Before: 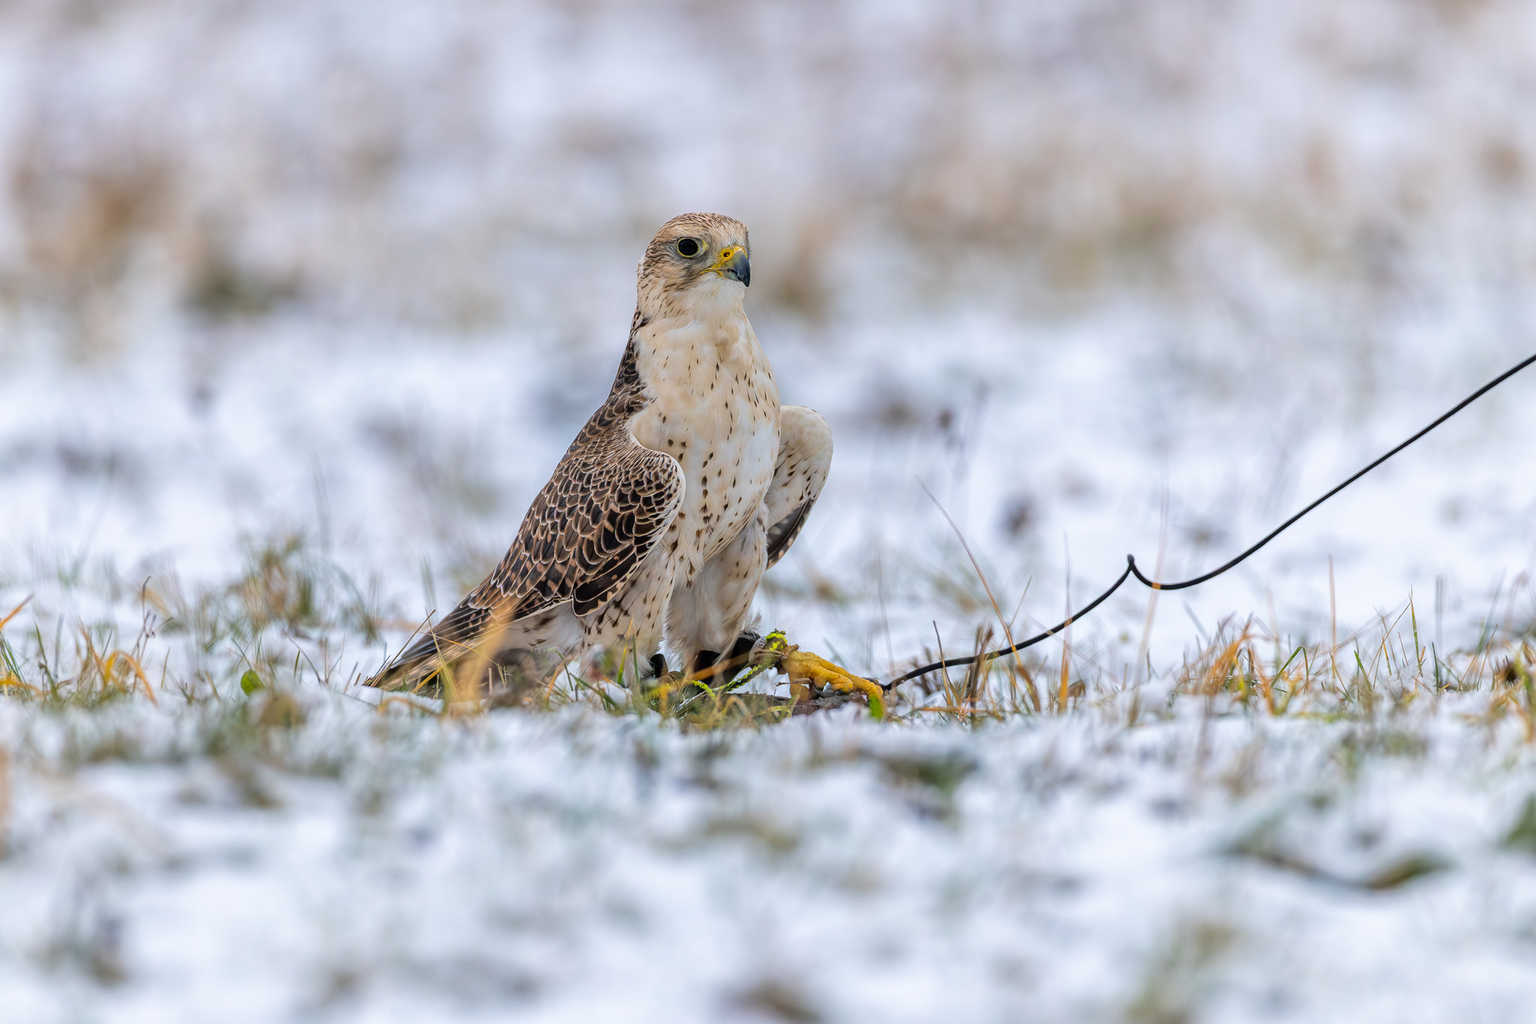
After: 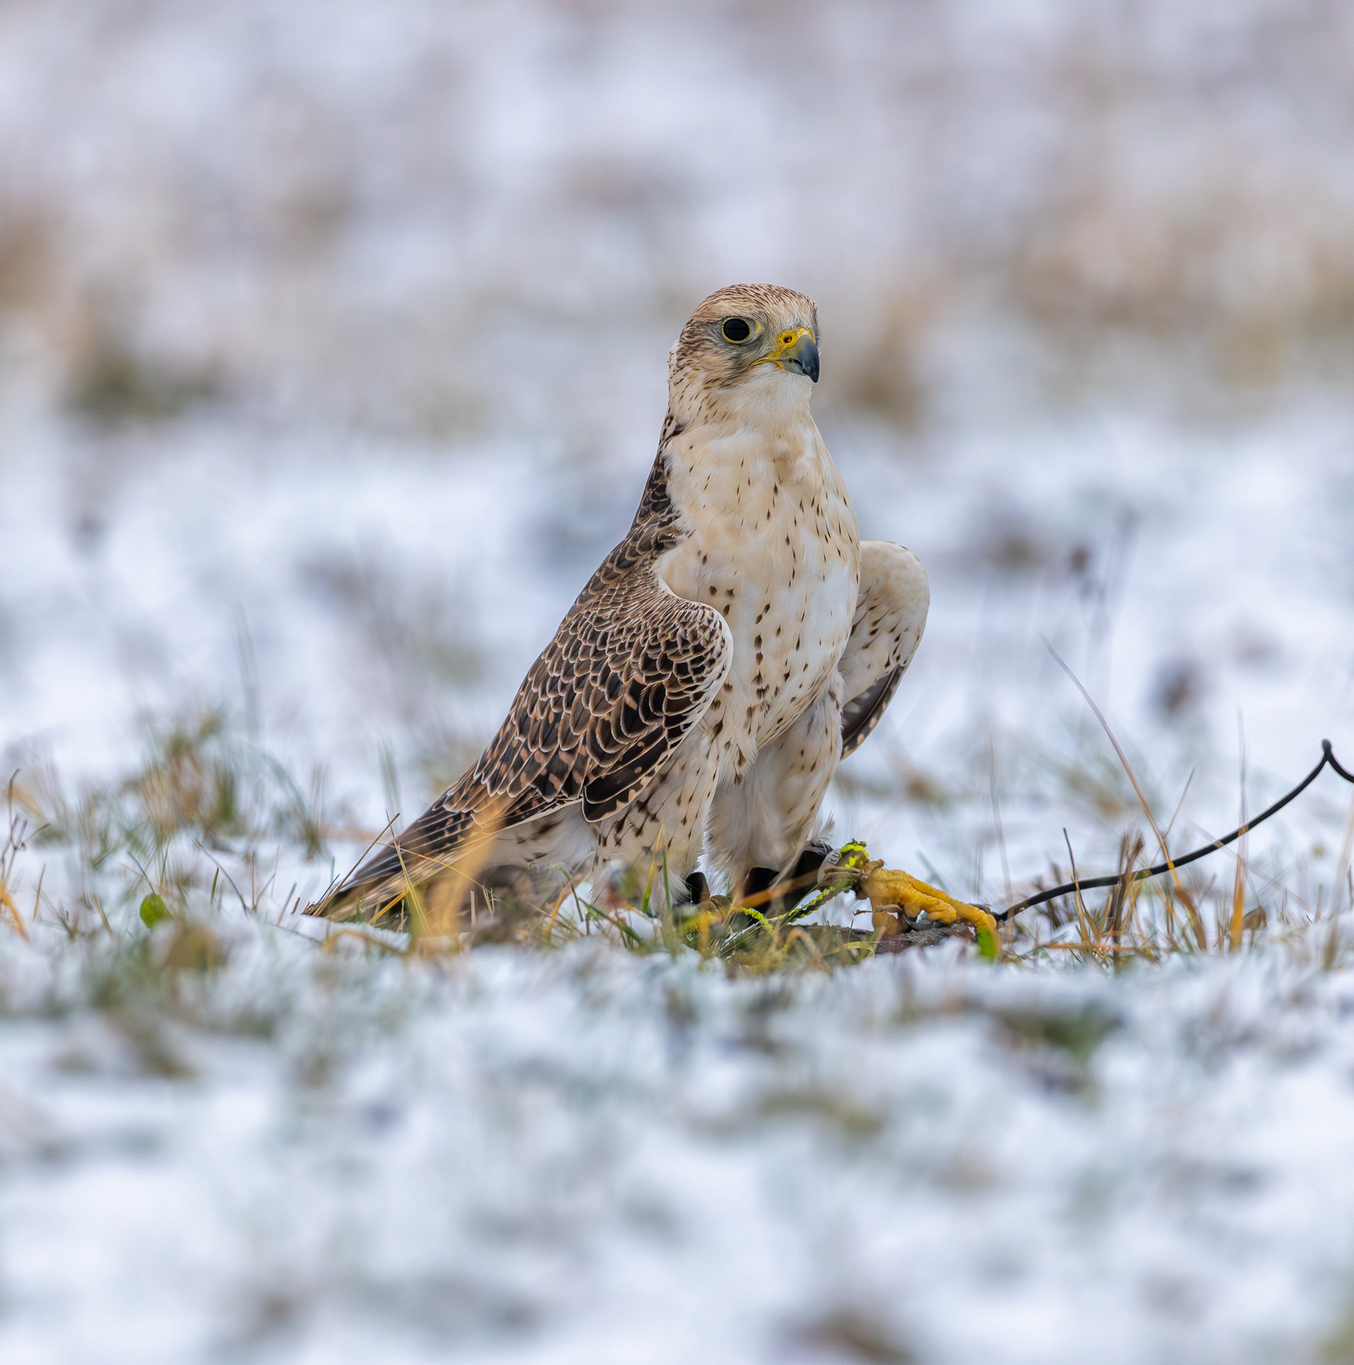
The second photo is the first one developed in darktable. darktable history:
crop and rotate: left 8.874%, right 24.996%
shadows and highlights: shadows 25.32, highlights -26.23
